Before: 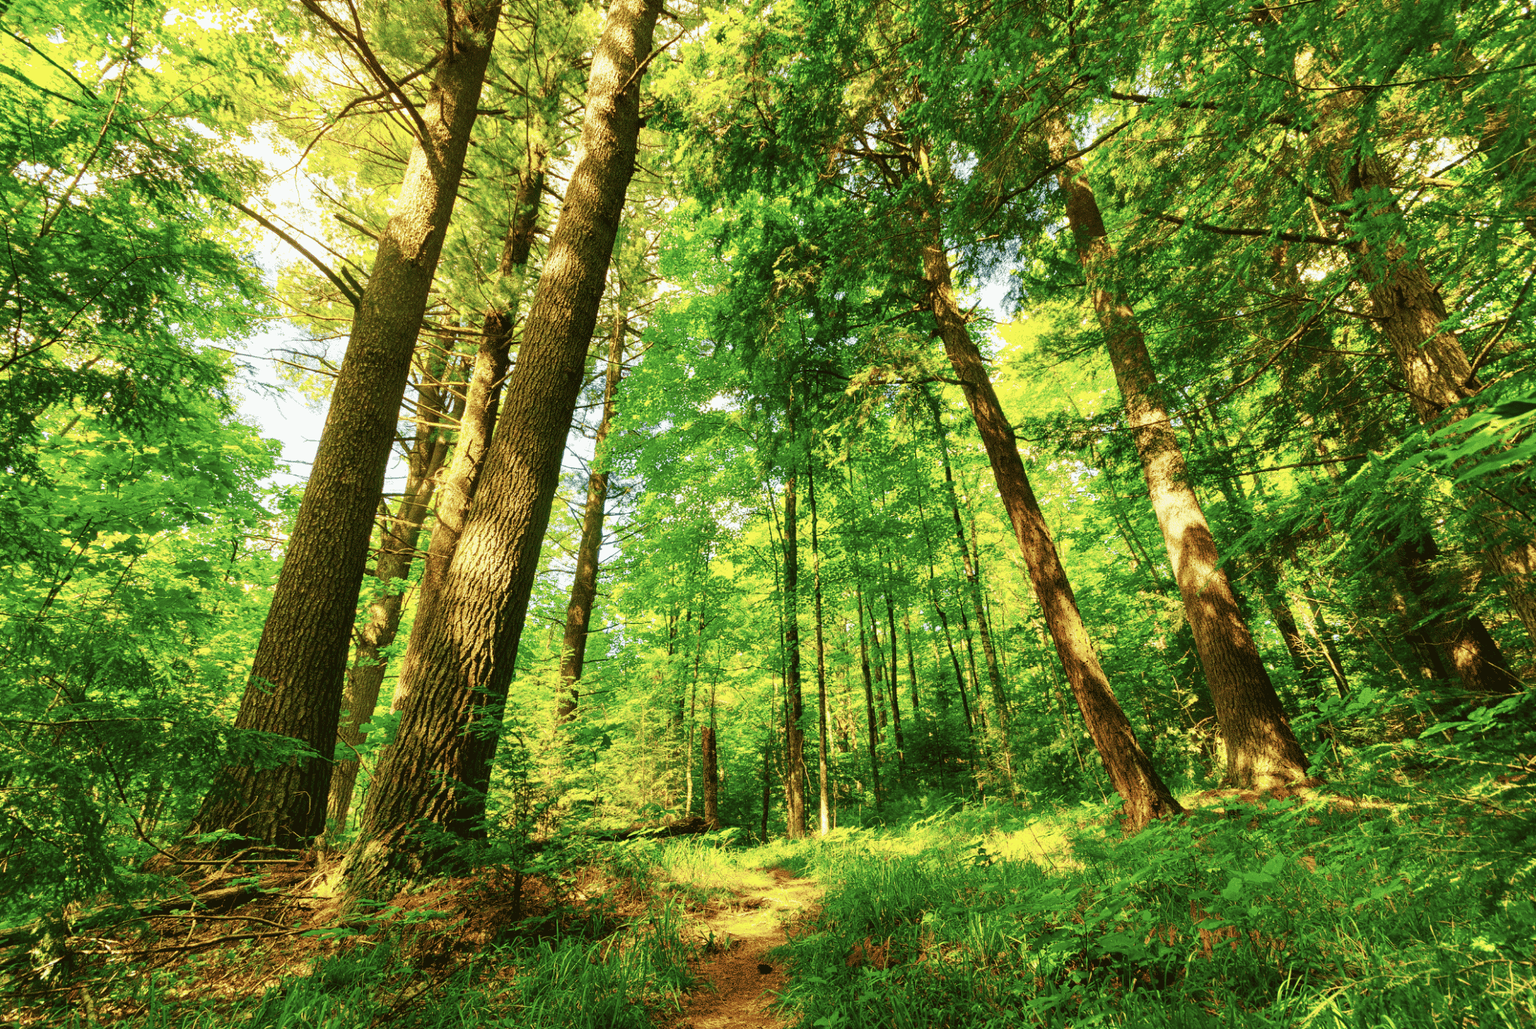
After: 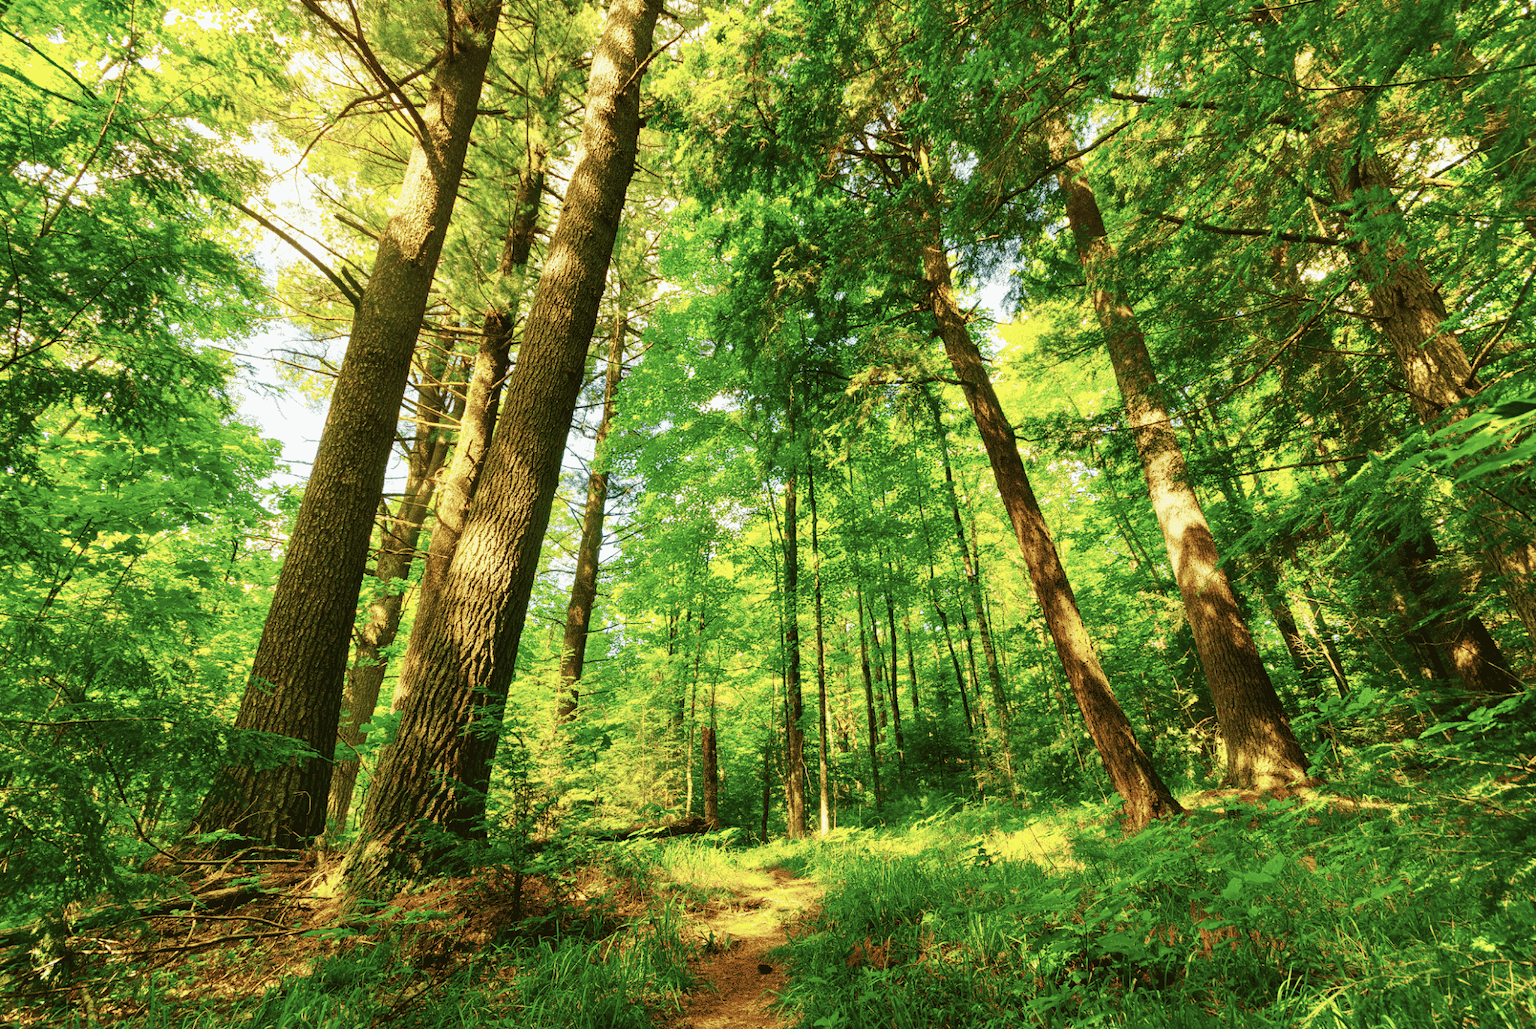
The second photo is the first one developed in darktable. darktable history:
color correction: highlights b* 0.04, saturation 0.98
